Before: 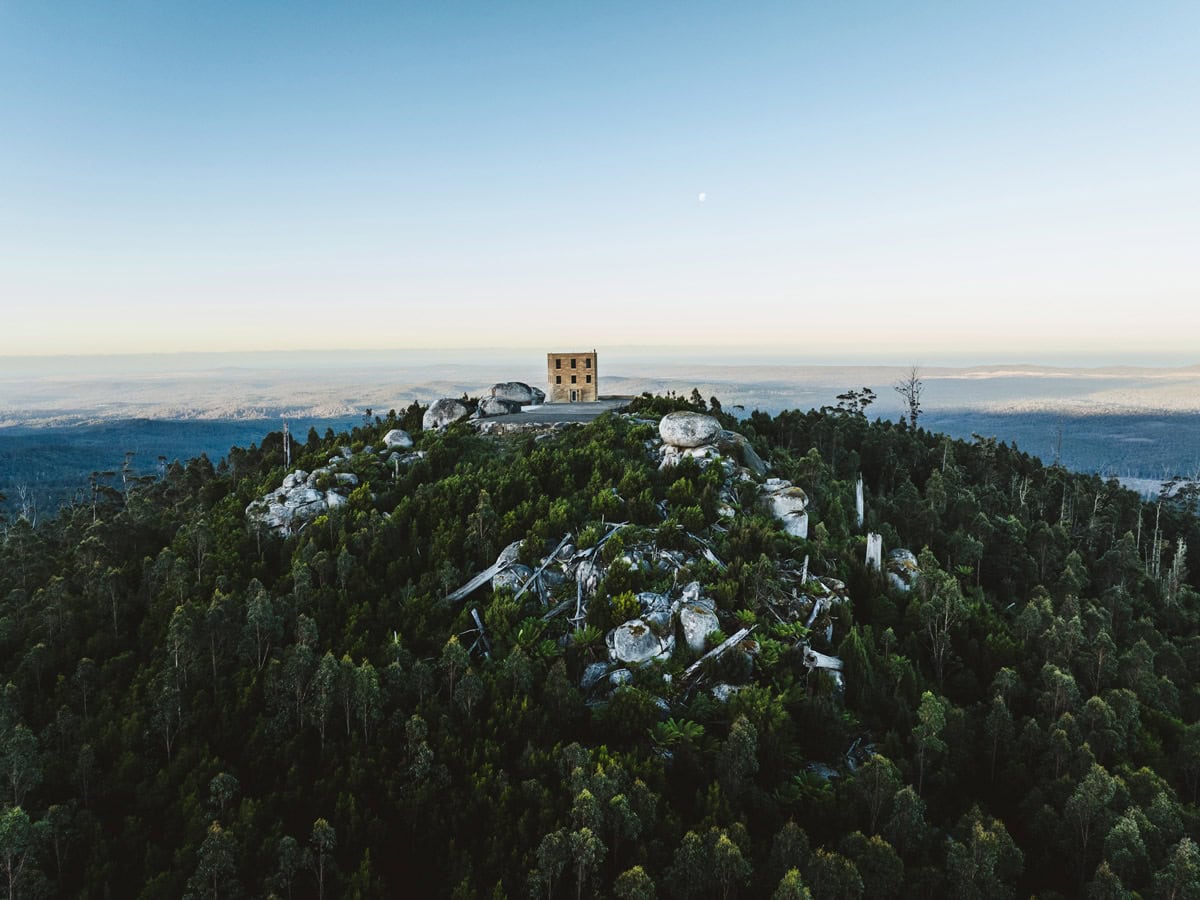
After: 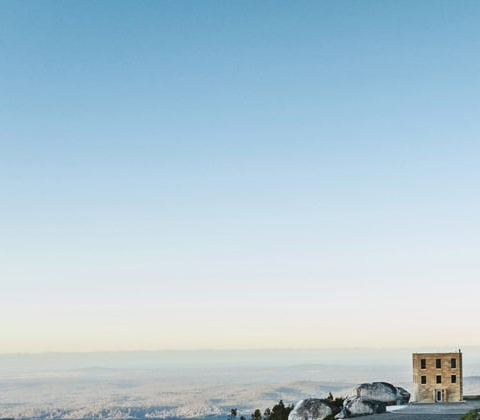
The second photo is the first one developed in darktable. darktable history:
crop and rotate: left 11.294%, top 0.111%, right 48.641%, bottom 53.117%
